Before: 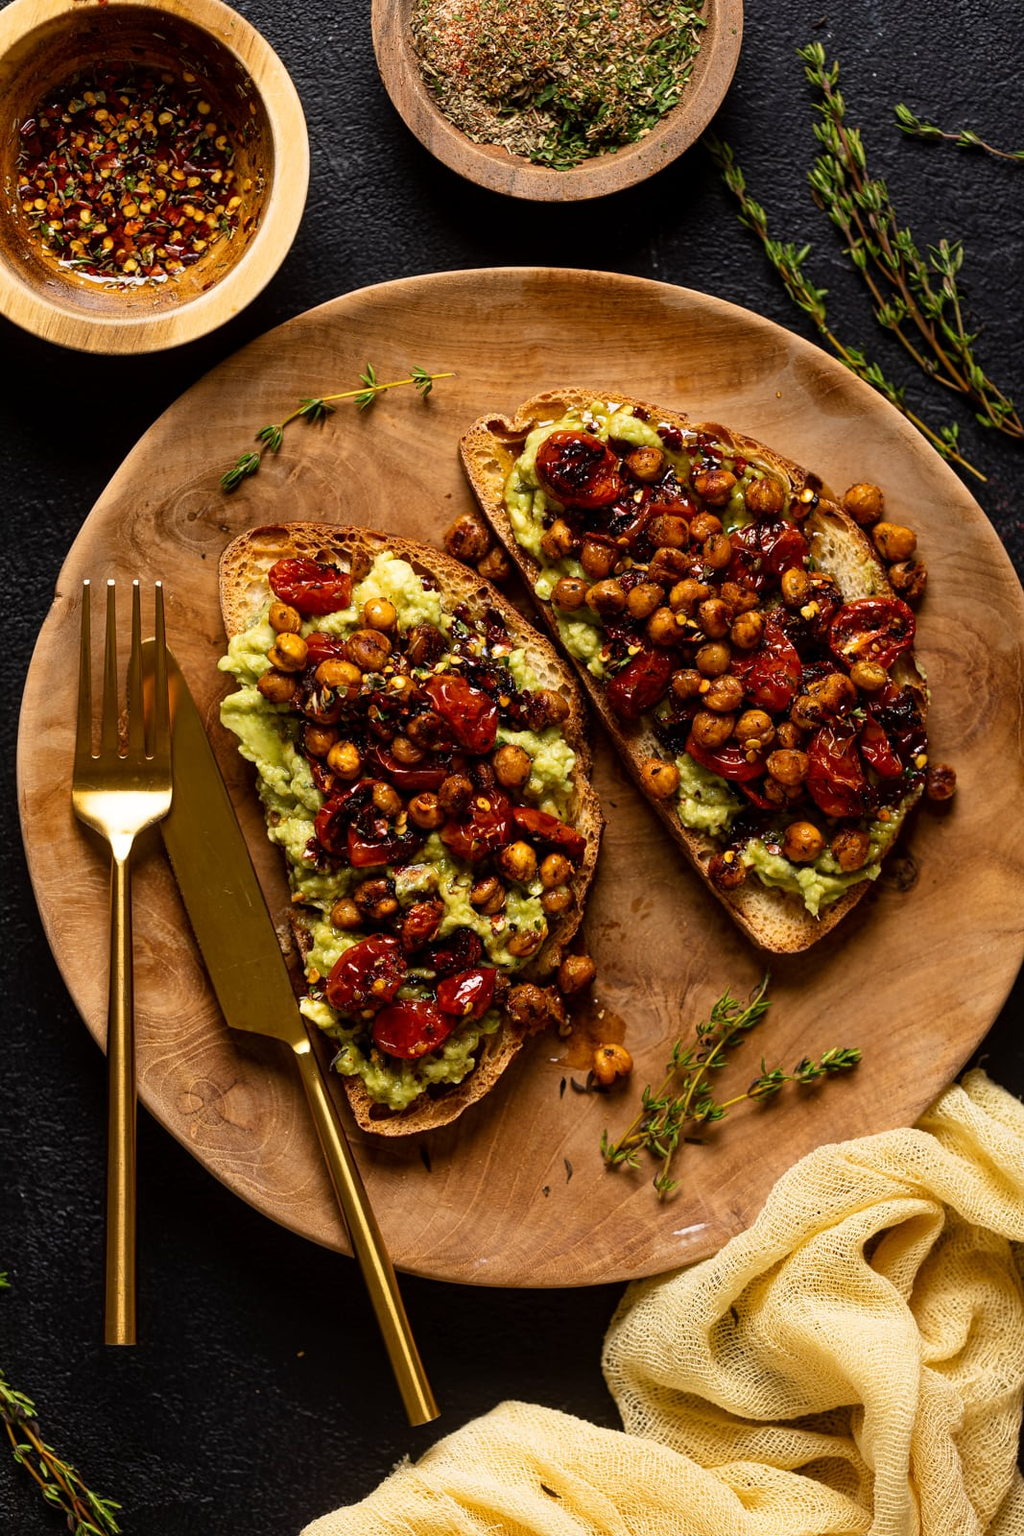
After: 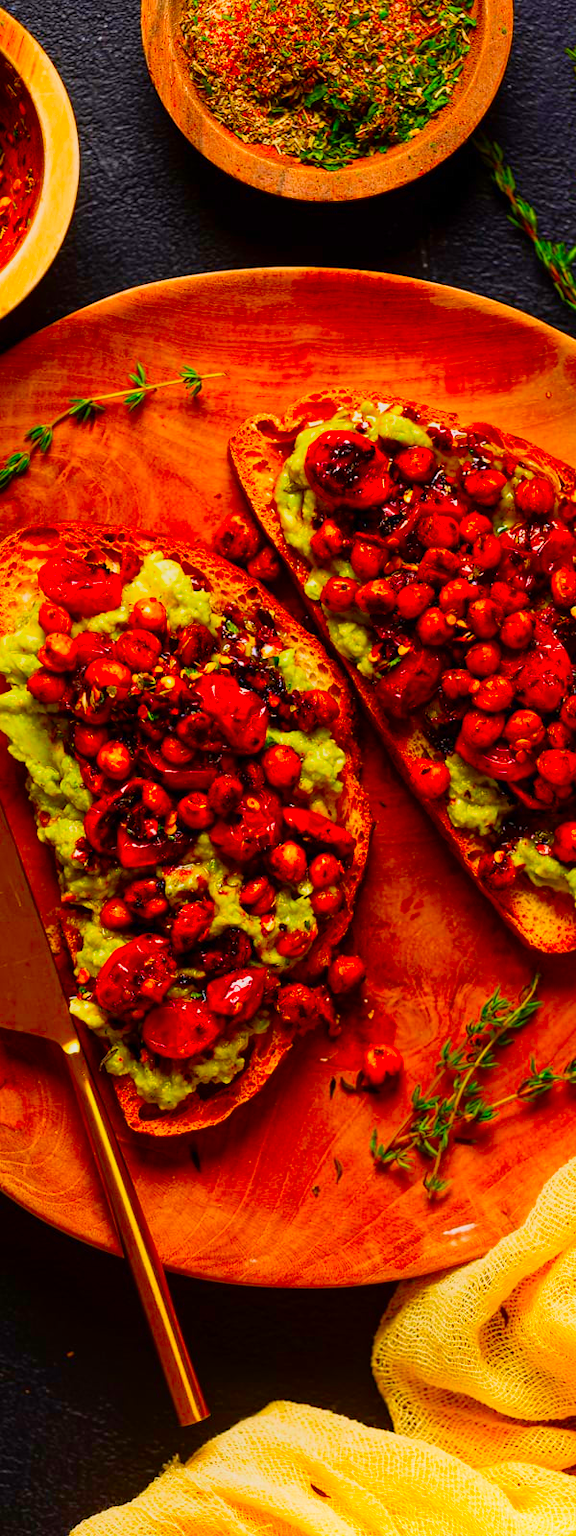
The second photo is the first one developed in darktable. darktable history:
sigmoid: contrast 1.22, skew 0.65
crop and rotate: left 22.516%, right 21.234%
shadows and highlights: shadows -21.3, highlights 100, soften with gaussian
color correction: saturation 3
